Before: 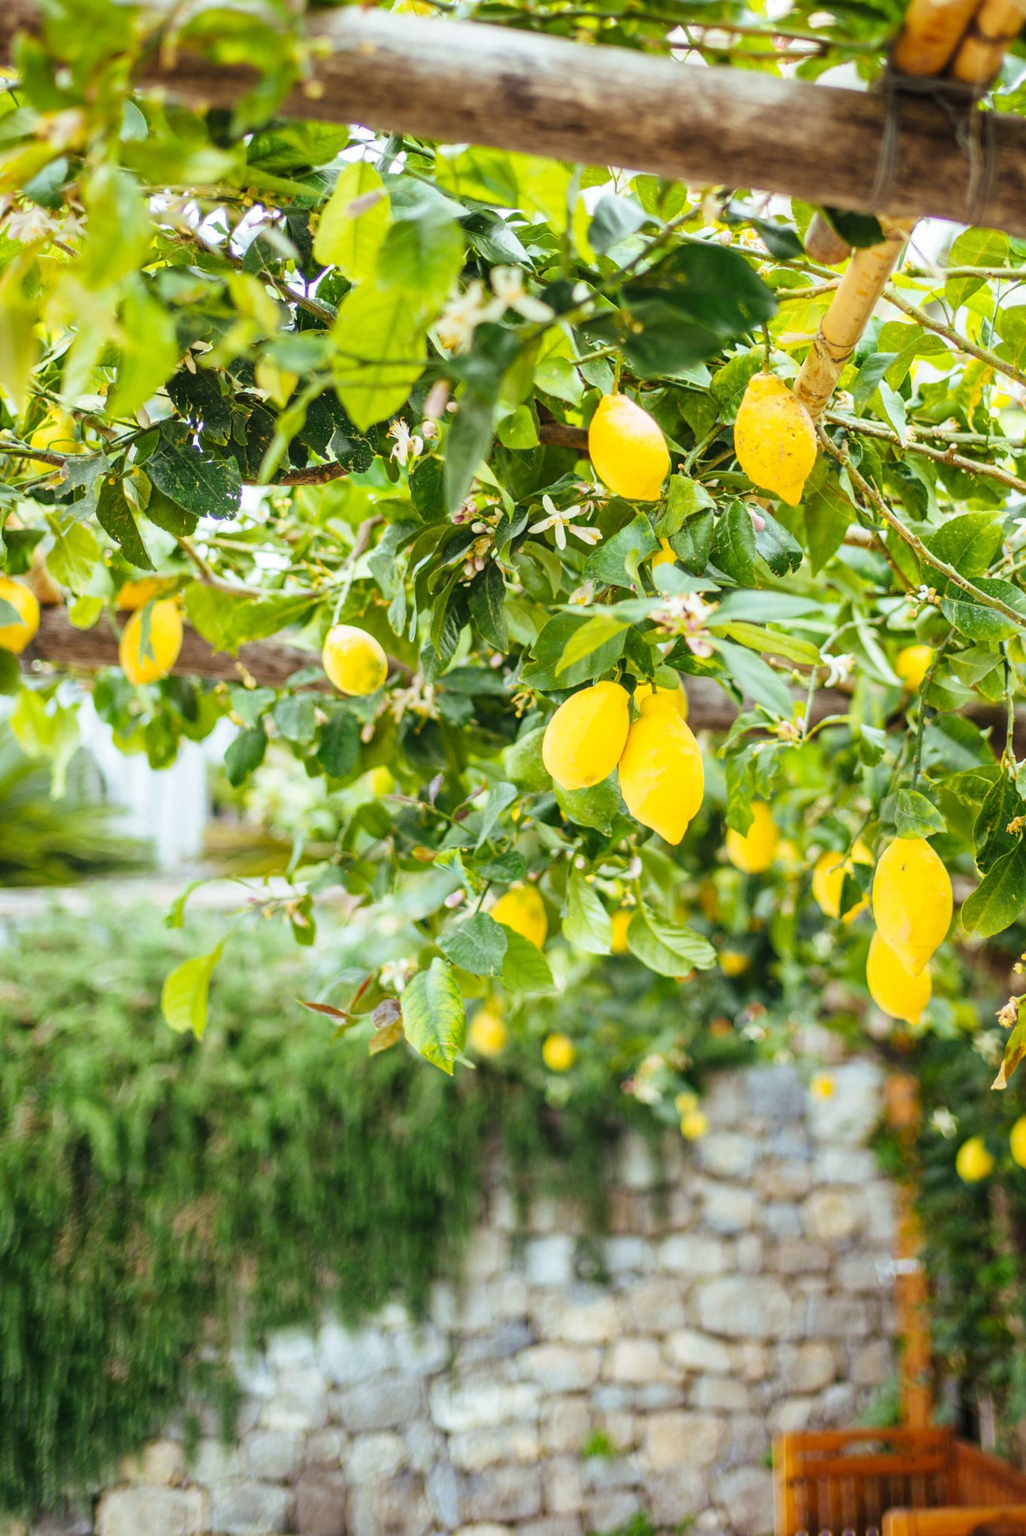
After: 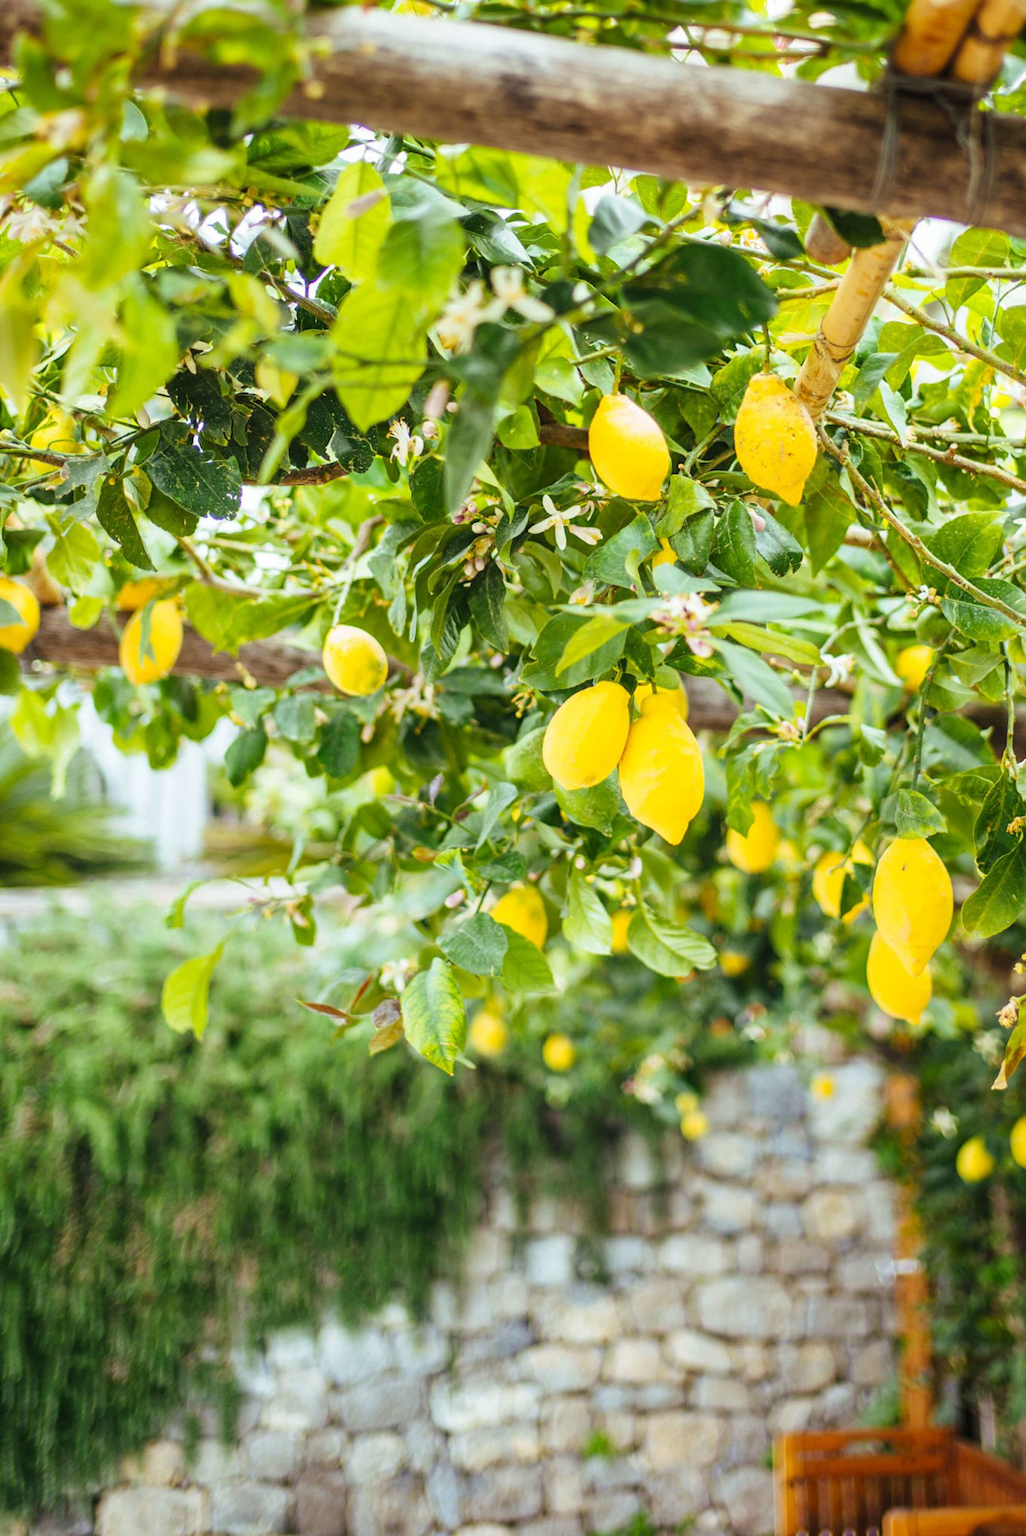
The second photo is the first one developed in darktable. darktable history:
color correction: highlights b* 0.019
